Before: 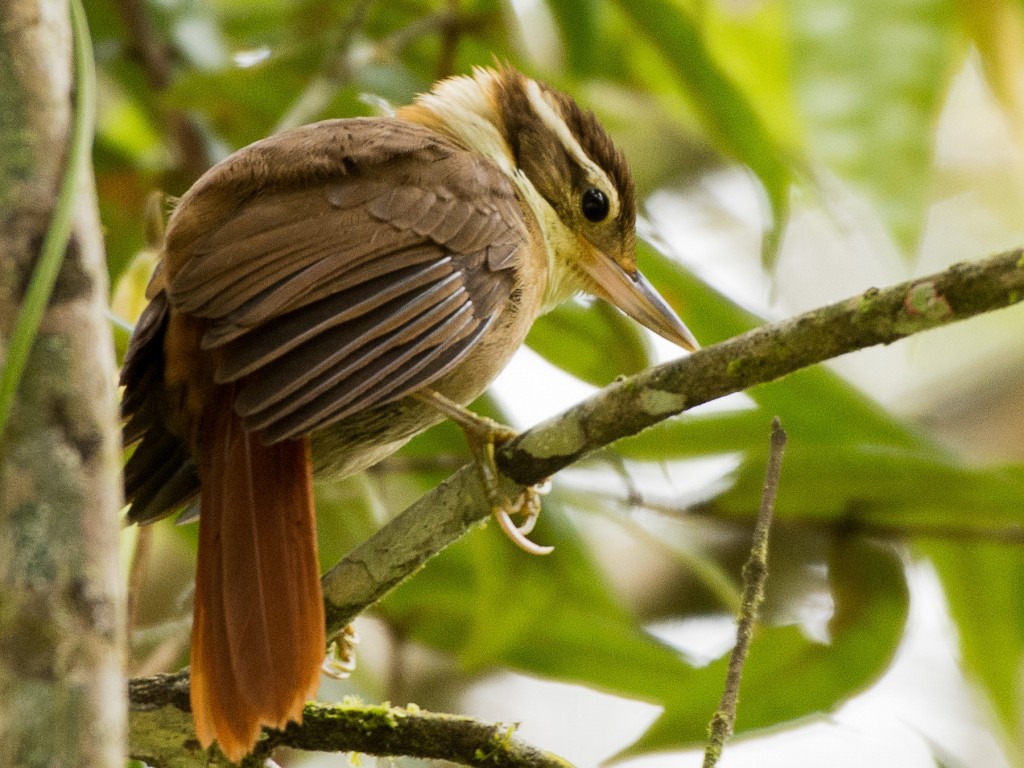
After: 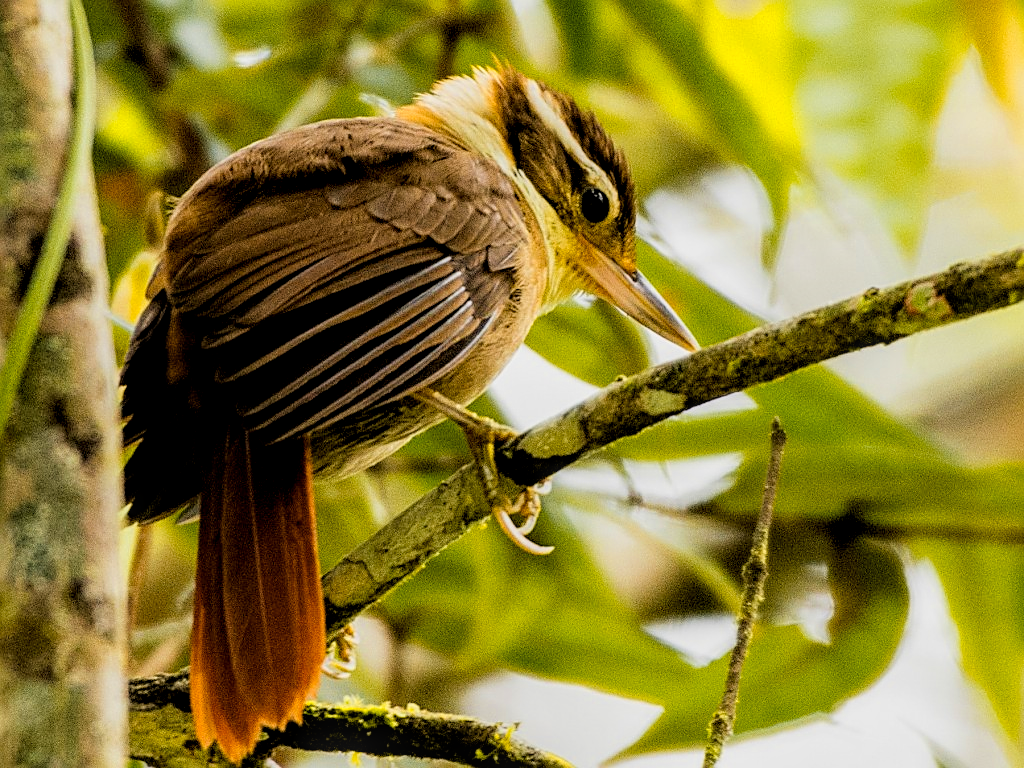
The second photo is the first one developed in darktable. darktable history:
local contrast: detail 130%
filmic rgb: black relative exposure -3.86 EV, white relative exposure 3.48 EV, hardness 2.63, contrast 1.103
sharpen: on, module defaults
color zones: curves: ch0 [(0, 0.511) (0.143, 0.531) (0.286, 0.56) (0.429, 0.5) (0.571, 0.5) (0.714, 0.5) (0.857, 0.5) (1, 0.5)]; ch1 [(0, 0.525) (0.143, 0.705) (0.286, 0.715) (0.429, 0.35) (0.571, 0.35) (0.714, 0.35) (0.857, 0.4) (1, 0.4)]; ch2 [(0, 0.572) (0.143, 0.512) (0.286, 0.473) (0.429, 0.45) (0.571, 0.5) (0.714, 0.5) (0.857, 0.518) (1, 0.518)]
